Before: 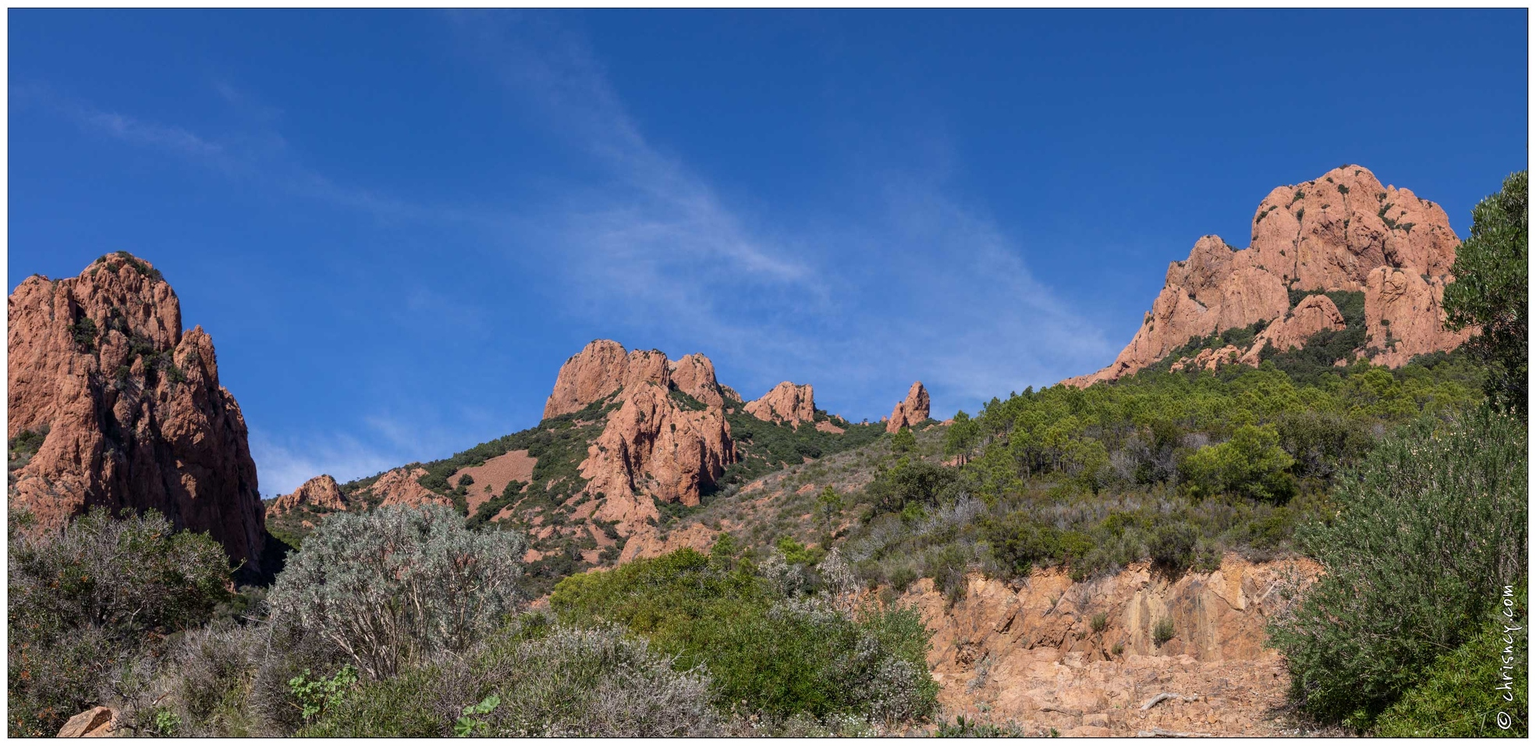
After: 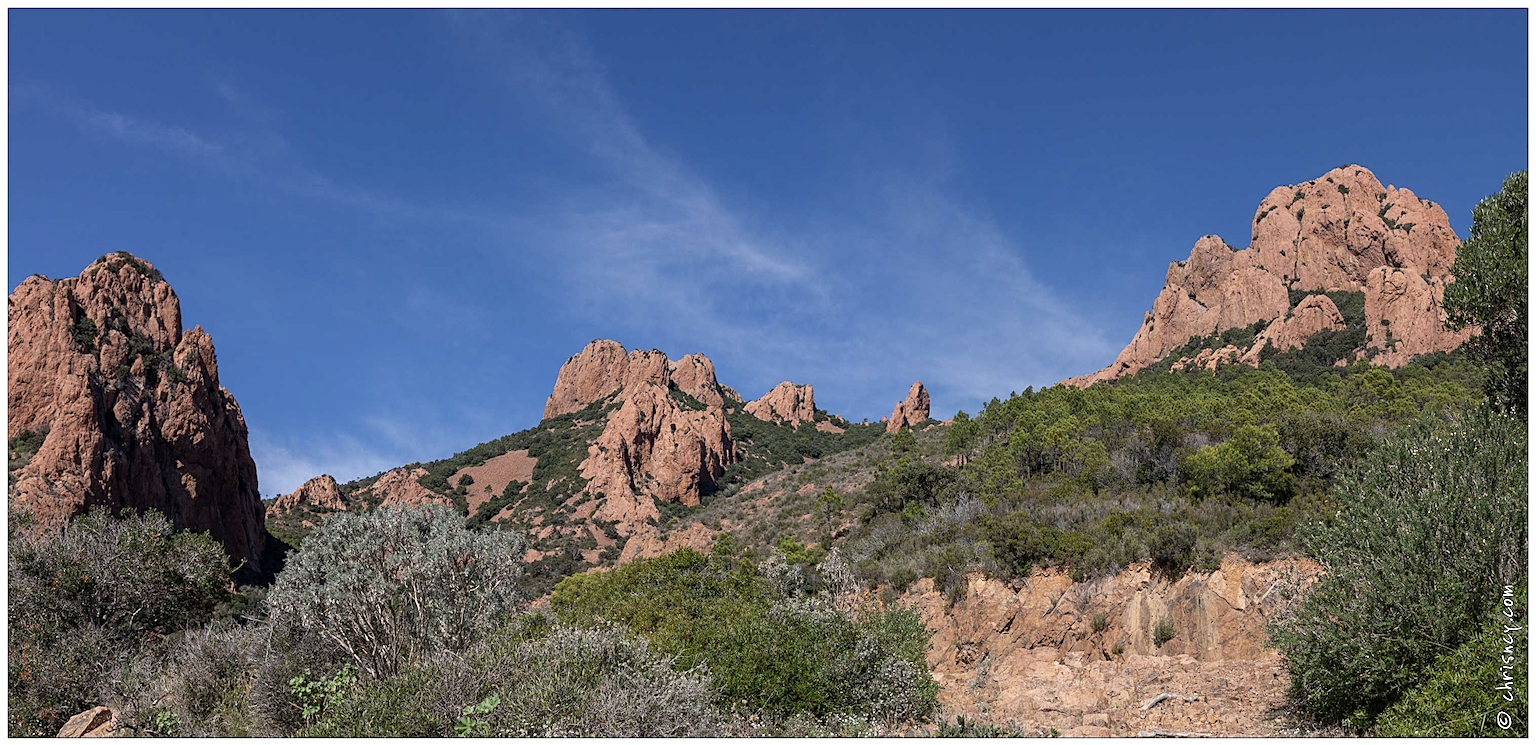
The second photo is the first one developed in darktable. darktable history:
sharpen: on, module defaults
contrast brightness saturation: saturation -0.175
